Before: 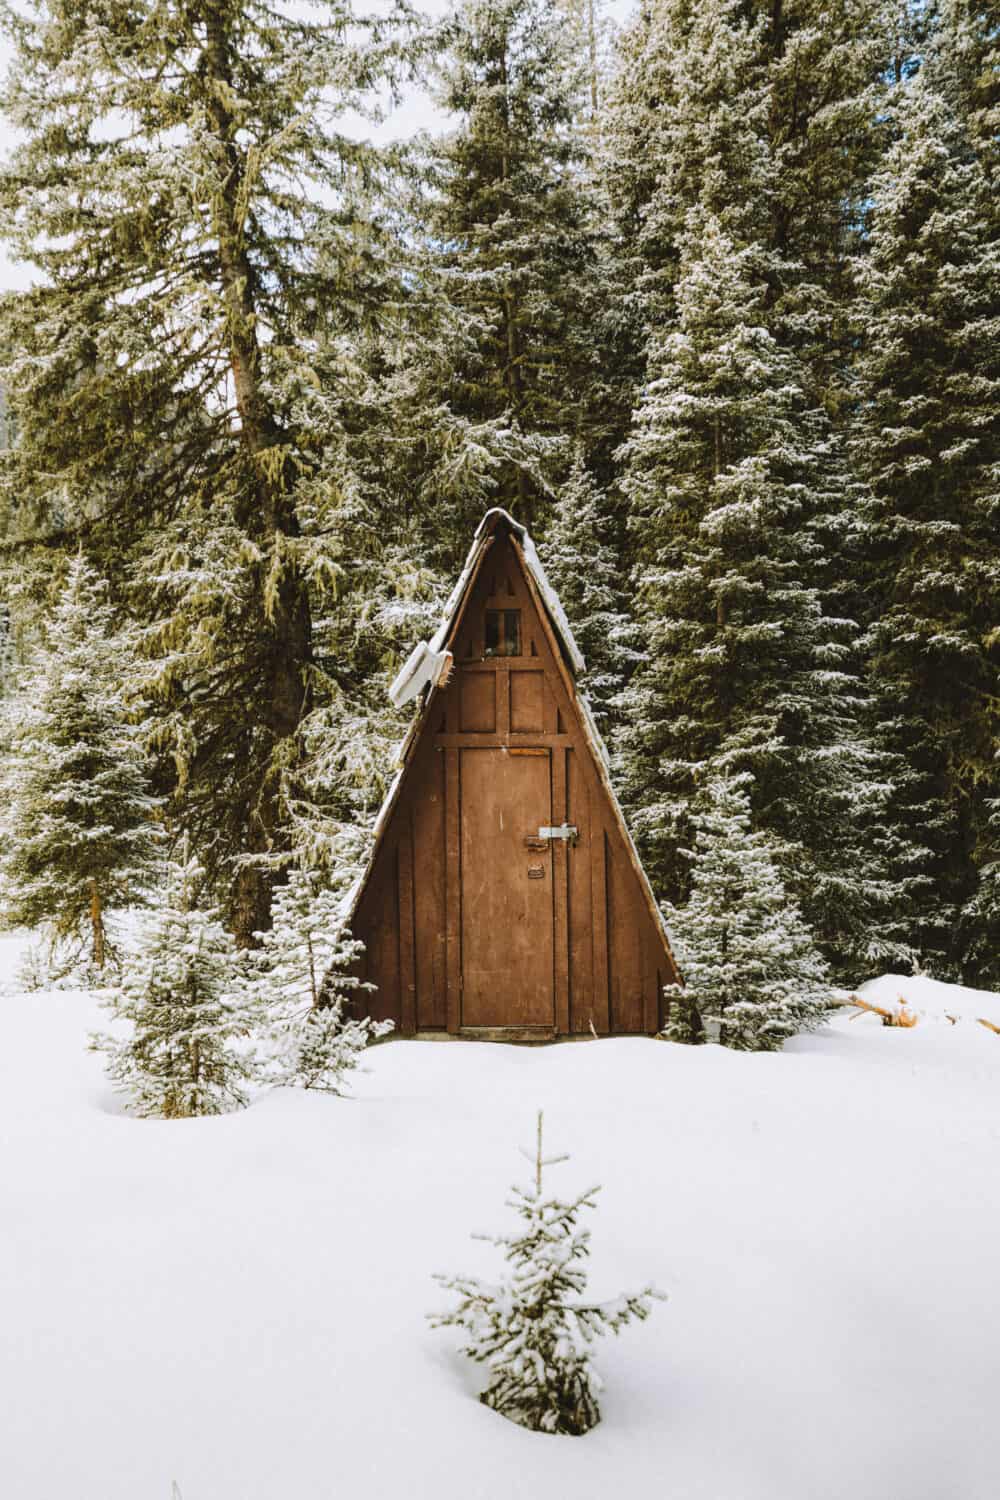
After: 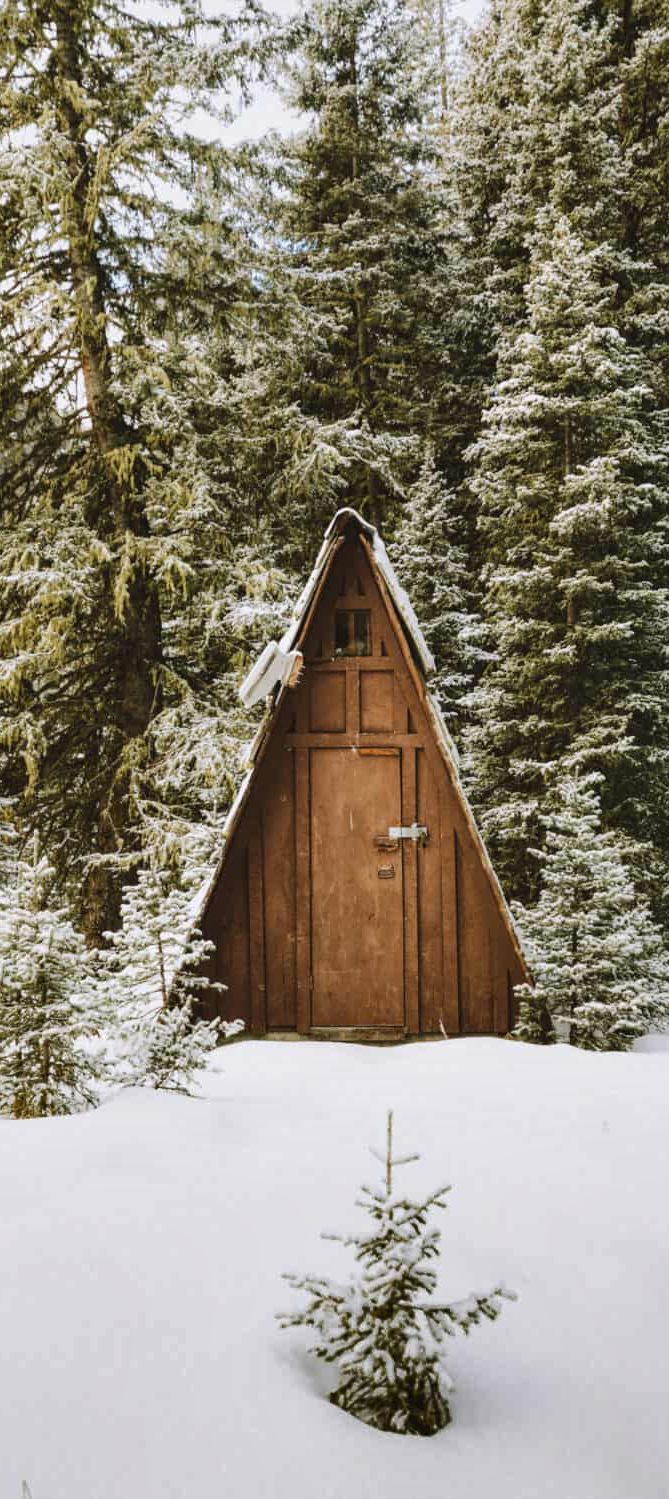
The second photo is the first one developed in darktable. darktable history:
crop and rotate: left 15.023%, right 18.061%
shadows and highlights: low approximation 0.01, soften with gaussian
